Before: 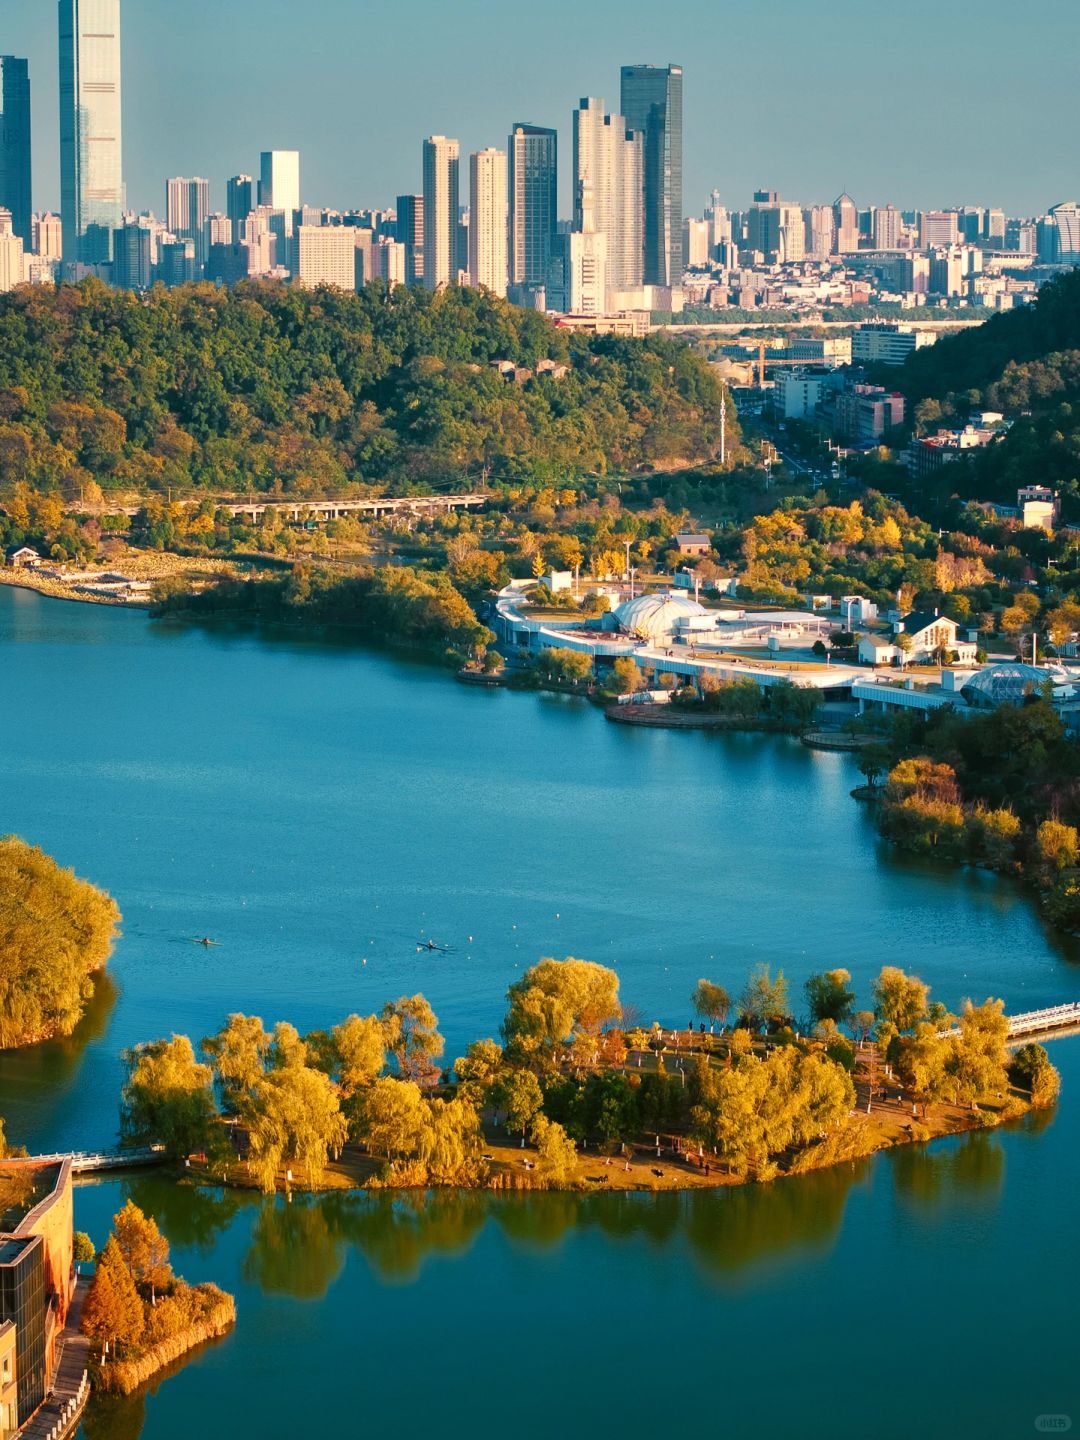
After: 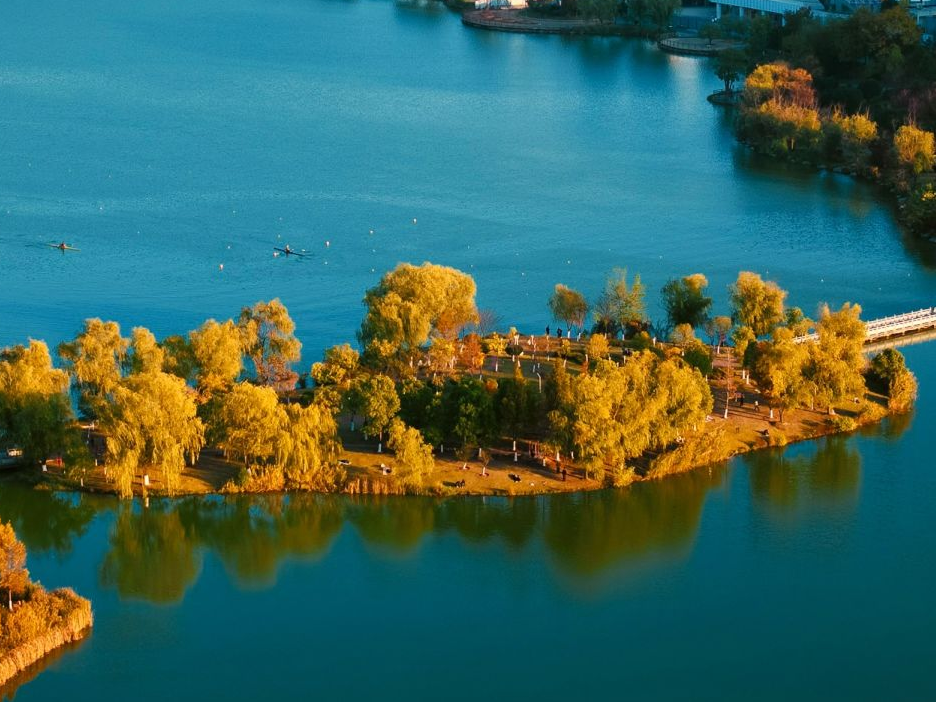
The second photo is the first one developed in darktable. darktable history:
crop and rotate: left 13.283%, top 48.313%, bottom 2.87%
